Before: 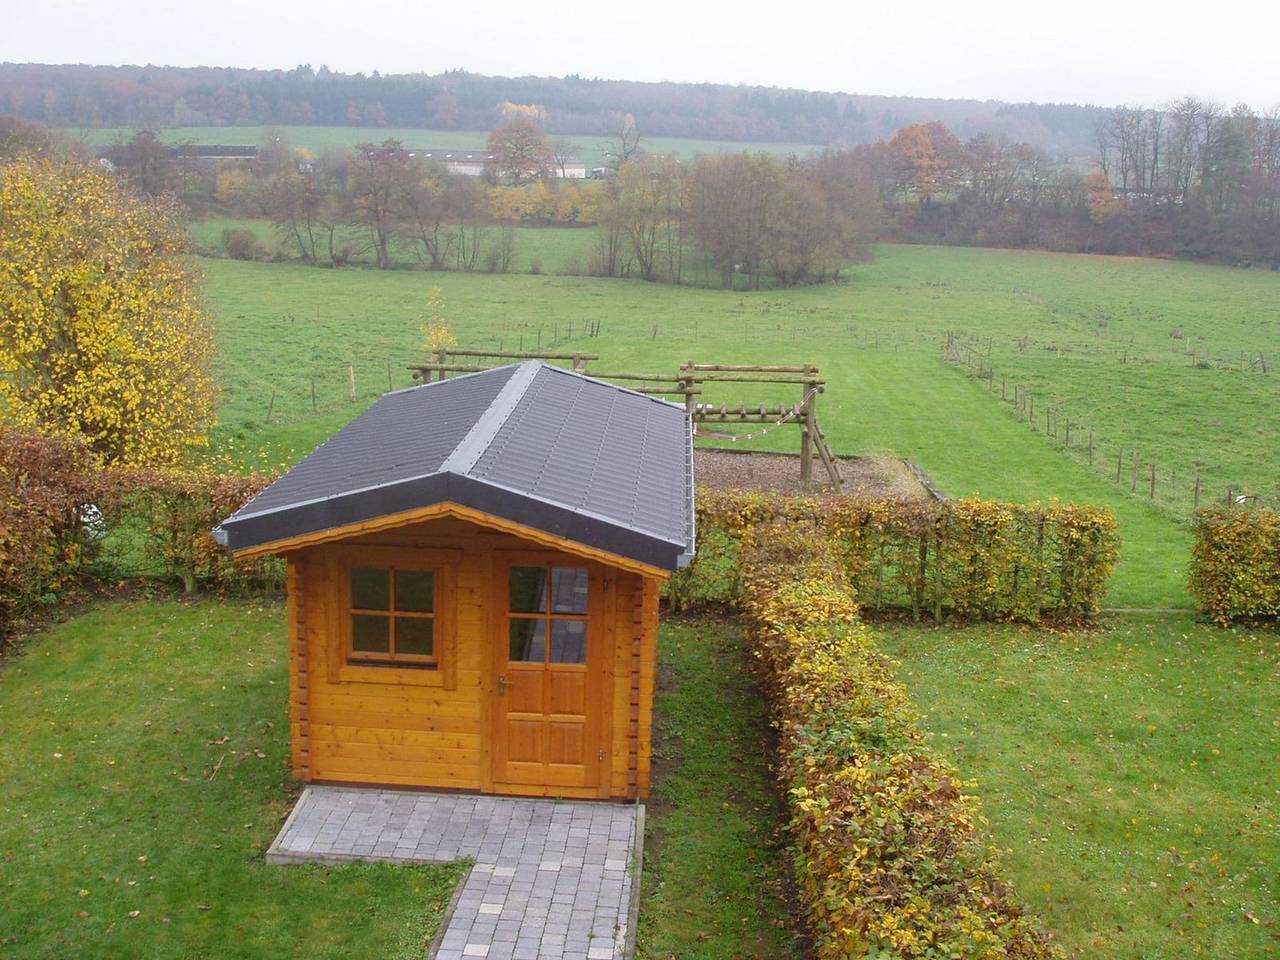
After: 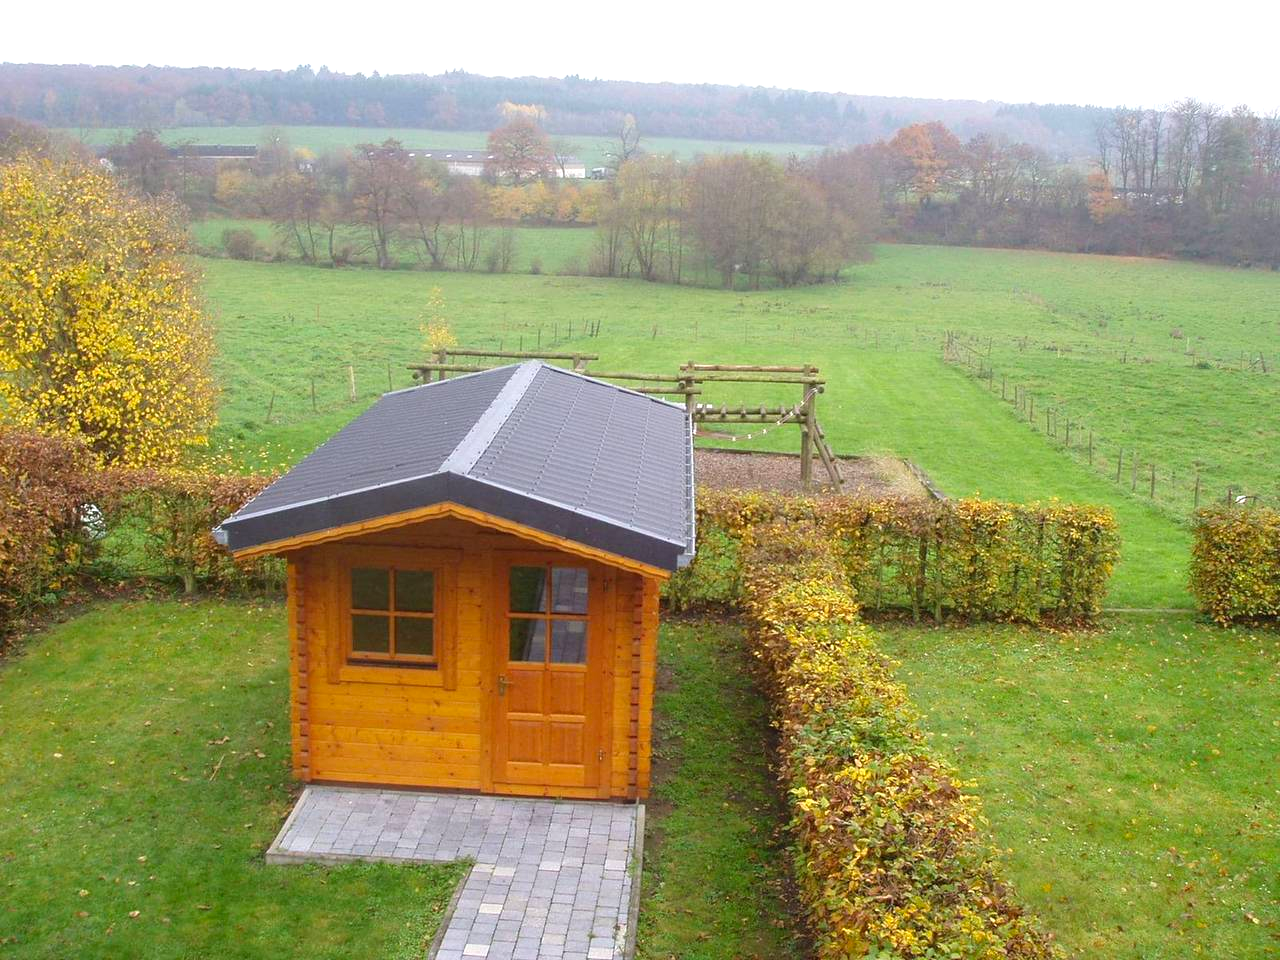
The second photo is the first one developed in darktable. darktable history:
exposure: exposure 0.367 EV, compensate highlight preservation false
color correction: saturation 1.11
